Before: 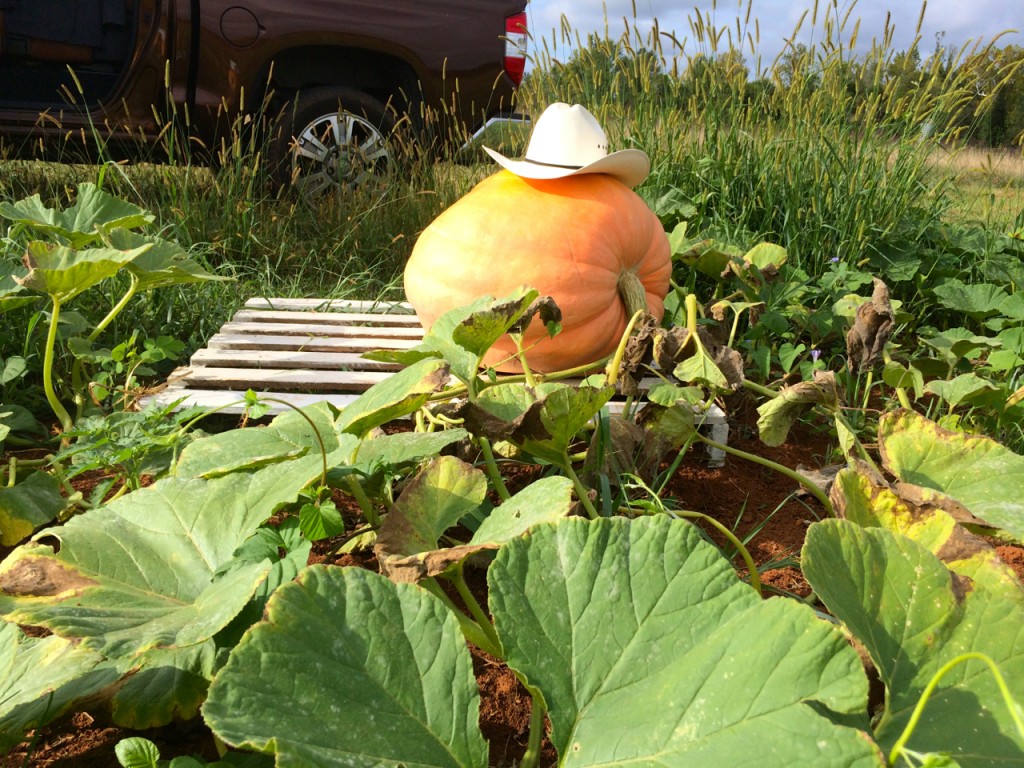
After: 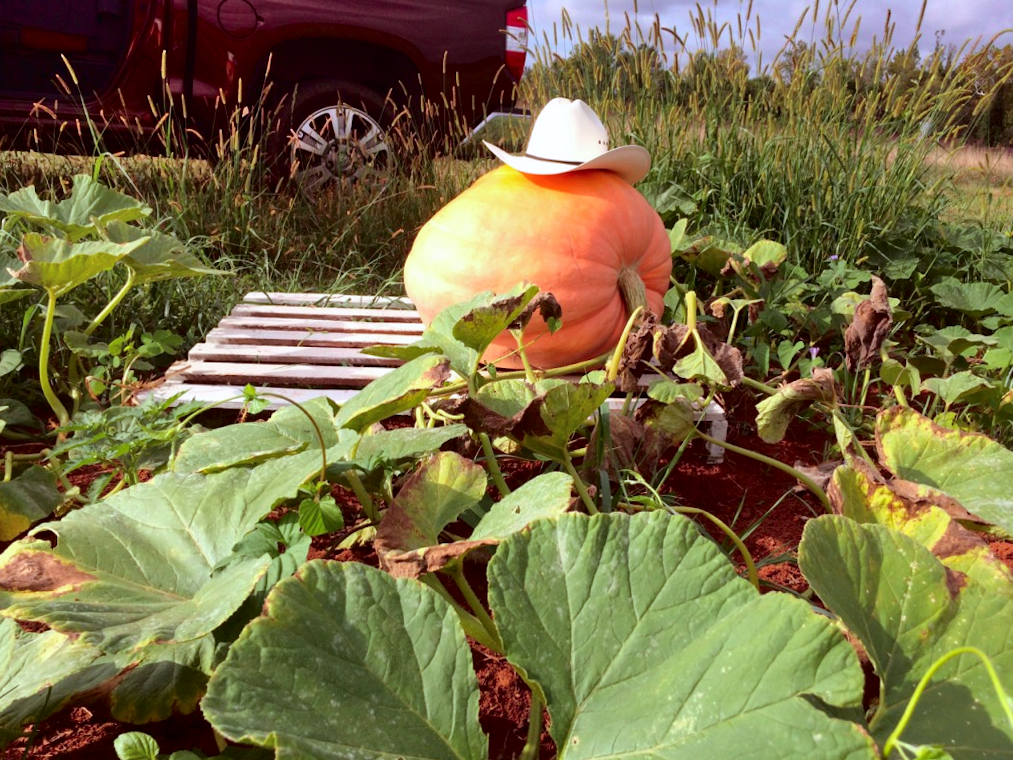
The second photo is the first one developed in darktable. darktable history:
rotate and perspective: rotation 0.174°, lens shift (vertical) 0.013, lens shift (horizontal) 0.019, shear 0.001, automatic cropping original format, crop left 0.007, crop right 0.991, crop top 0.016, crop bottom 0.997
white balance: red 0.984, blue 1.059
tone curve: curves: ch0 [(0, 0) (0.106, 0.041) (0.256, 0.197) (0.37, 0.336) (0.513, 0.481) (0.667, 0.629) (1, 1)]; ch1 [(0, 0) (0.502, 0.505) (0.553, 0.577) (1, 1)]; ch2 [(0, 0) (0.5, 0.495) (0.56, 0.544) (1, 1)], color space Lab, independent channels, preserve colors none
shadows and highlights: soften with gaussian
rgb levels: mode RGB, independent channels, levels [[0, 0.474, 1], [0, 0.5, 1], [0, 0.5, 1]]
